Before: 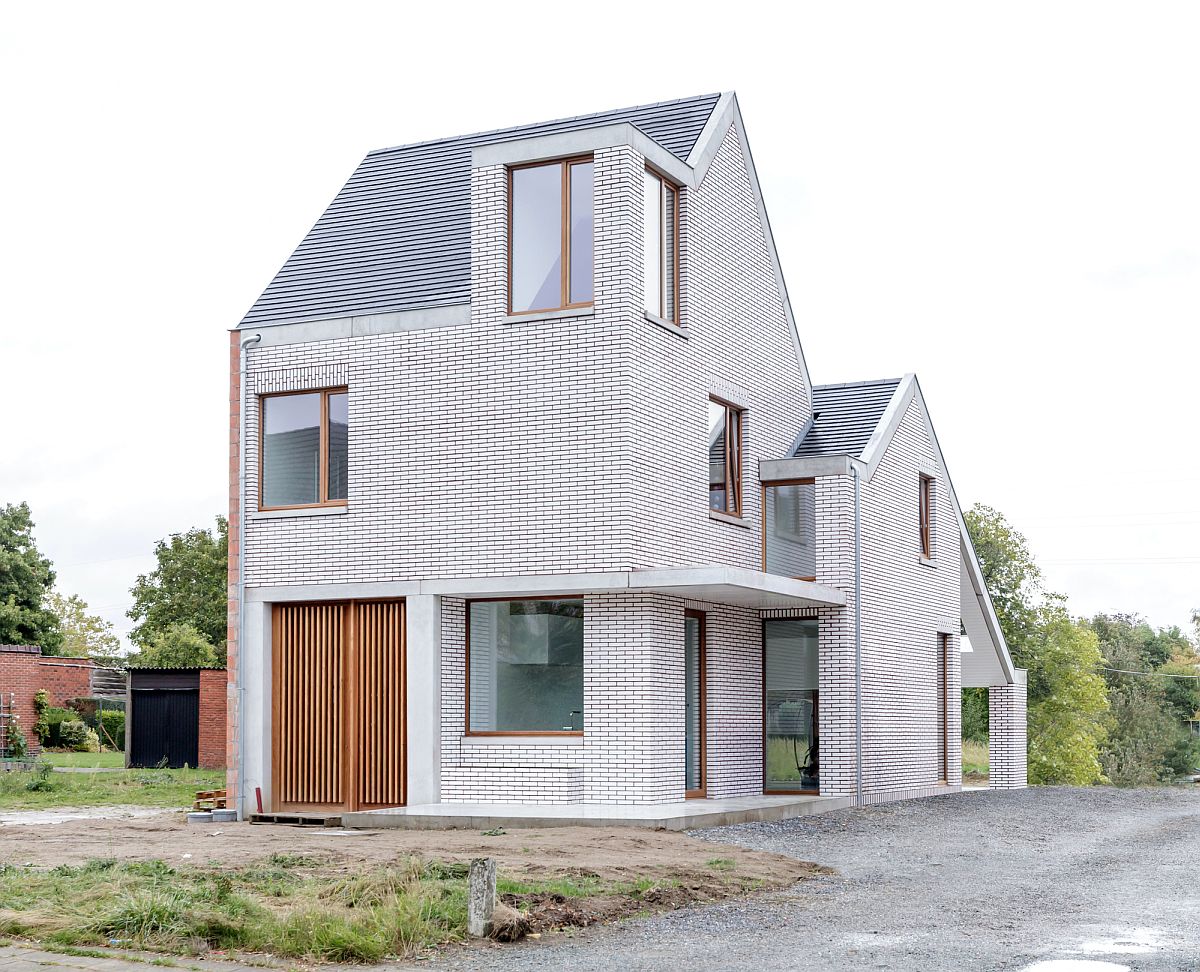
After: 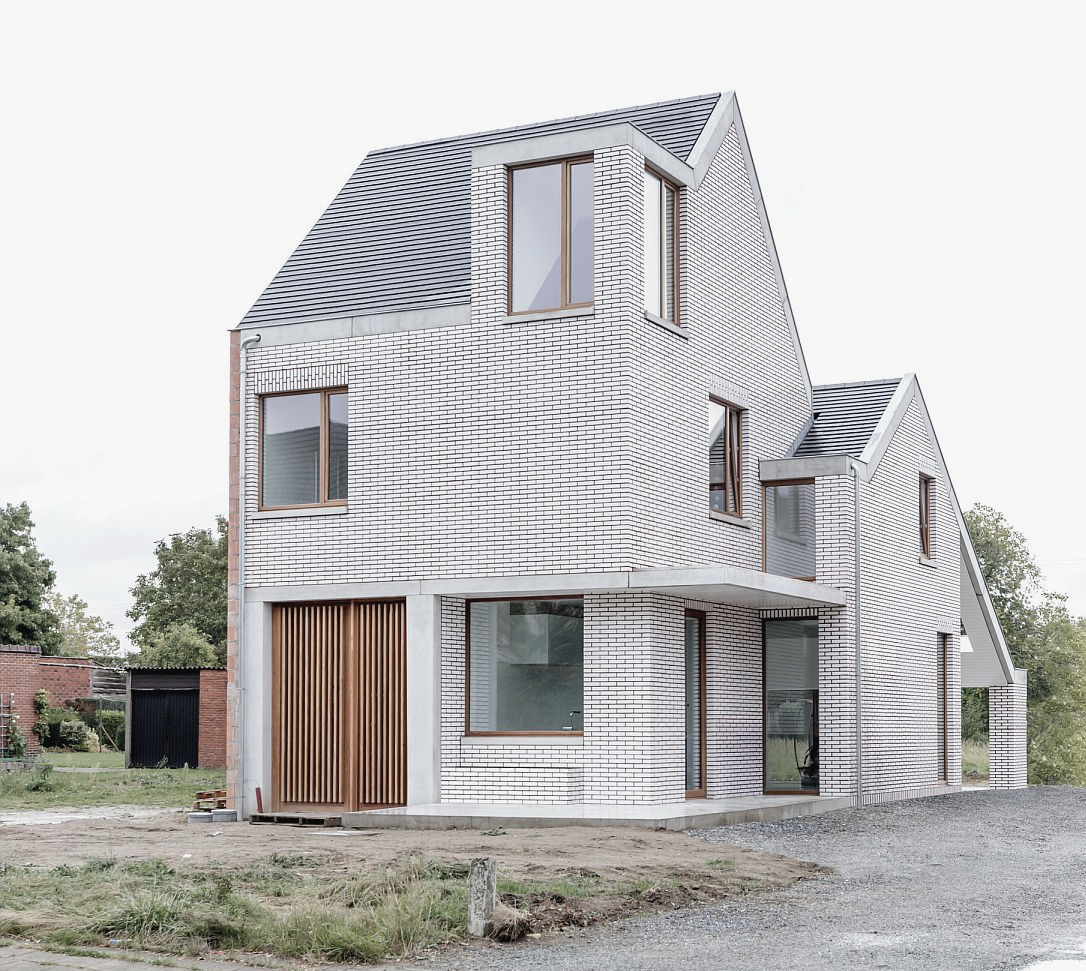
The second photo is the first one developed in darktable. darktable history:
color zones: curves: ch0 [(0, 0.5) (0.143, 0.5) (0.286, 0.456) (0.429, 0.5) (0.571, 0.5) (0.714, 0.5) (0.857, 0.5) (1, 0.5)]; ch1 [(0, 0.5) (0.143, 0.5) (0.286, 0.422) (0.429, 0.5) (0.571, 0.5) (0.714, 0.5) (0.857, 0.5) (1, 0.5)]
contrast brightness saturation: contrast -0.052, saturation -0.4
crop: right 9.484%, bottom 0.042%
